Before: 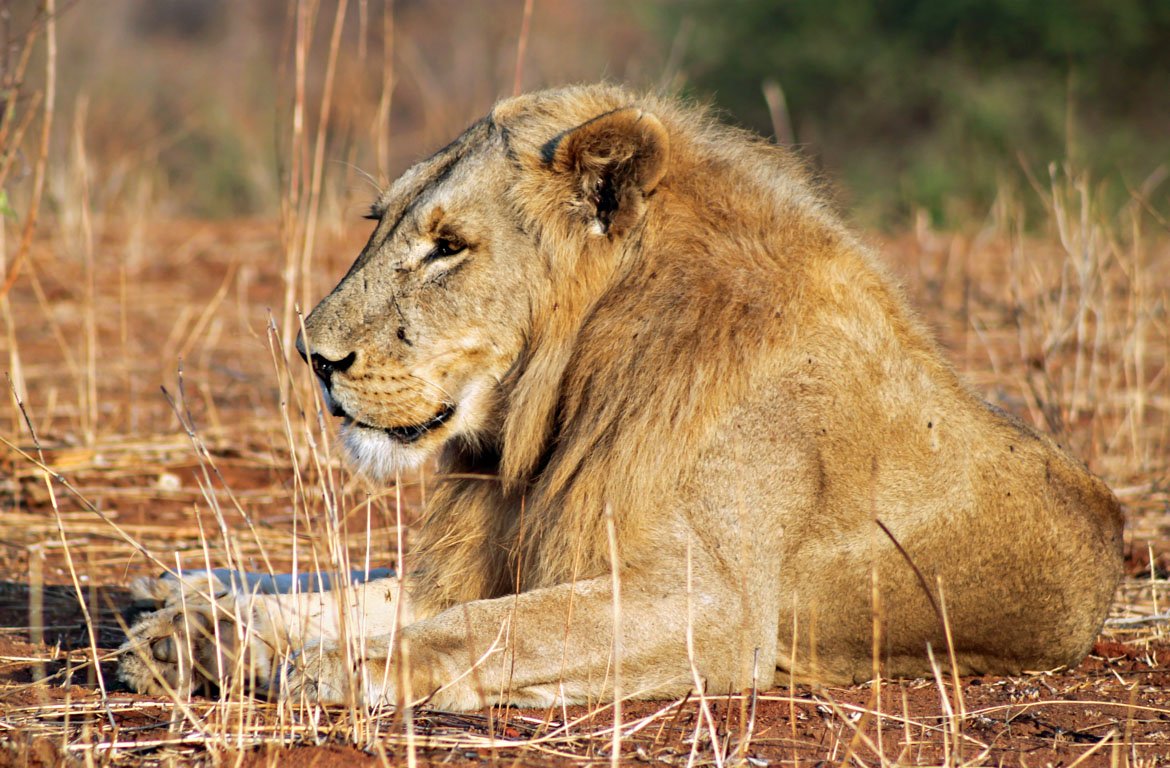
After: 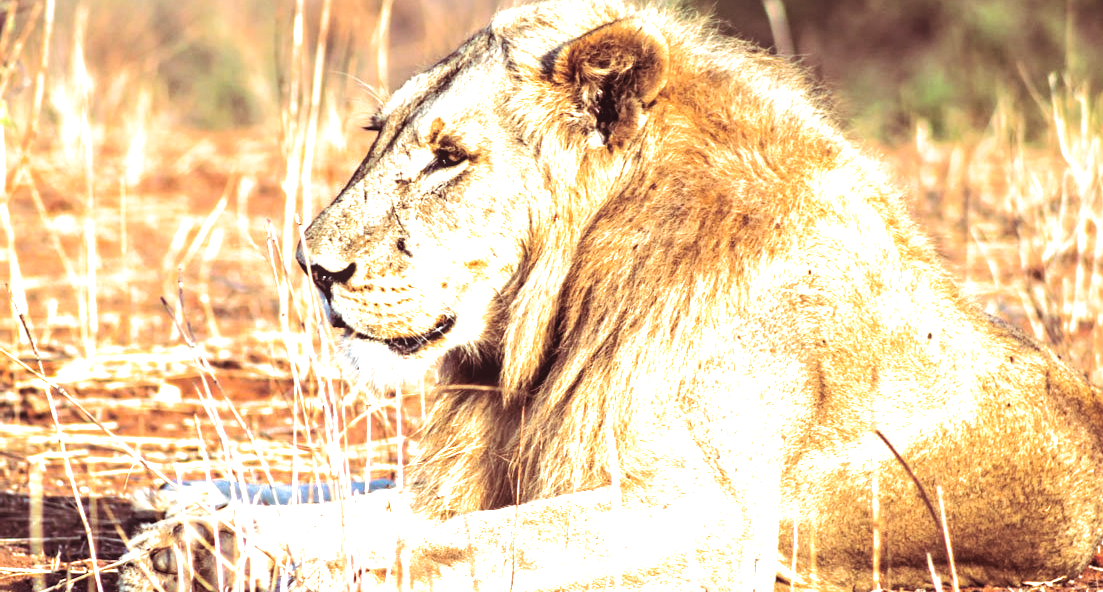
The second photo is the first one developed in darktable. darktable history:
crop and rotate: angle 0.03°, top 11.643%, right 5.651%, bottom 11.189%
split-toning: on, module defaults
exposure: black level correction 0, exposure 1.1 EV, compensate exposure bias true, compensate highlight preservation false
local contrast: detail 110%
tone equalizer: -8 EV -0.417 EV, -7 EV -0.389 EV, -6 EV -0.333 EV, -5 EV -0.222 EV, -3 EV 0.222 EV, -2 EV 0.333 EV, -1 EV 0.389 EV, +0 EV 0.417 EV, edges refinement/feathering 500, mask exposure compensation -1.57 EV, preserve details no
